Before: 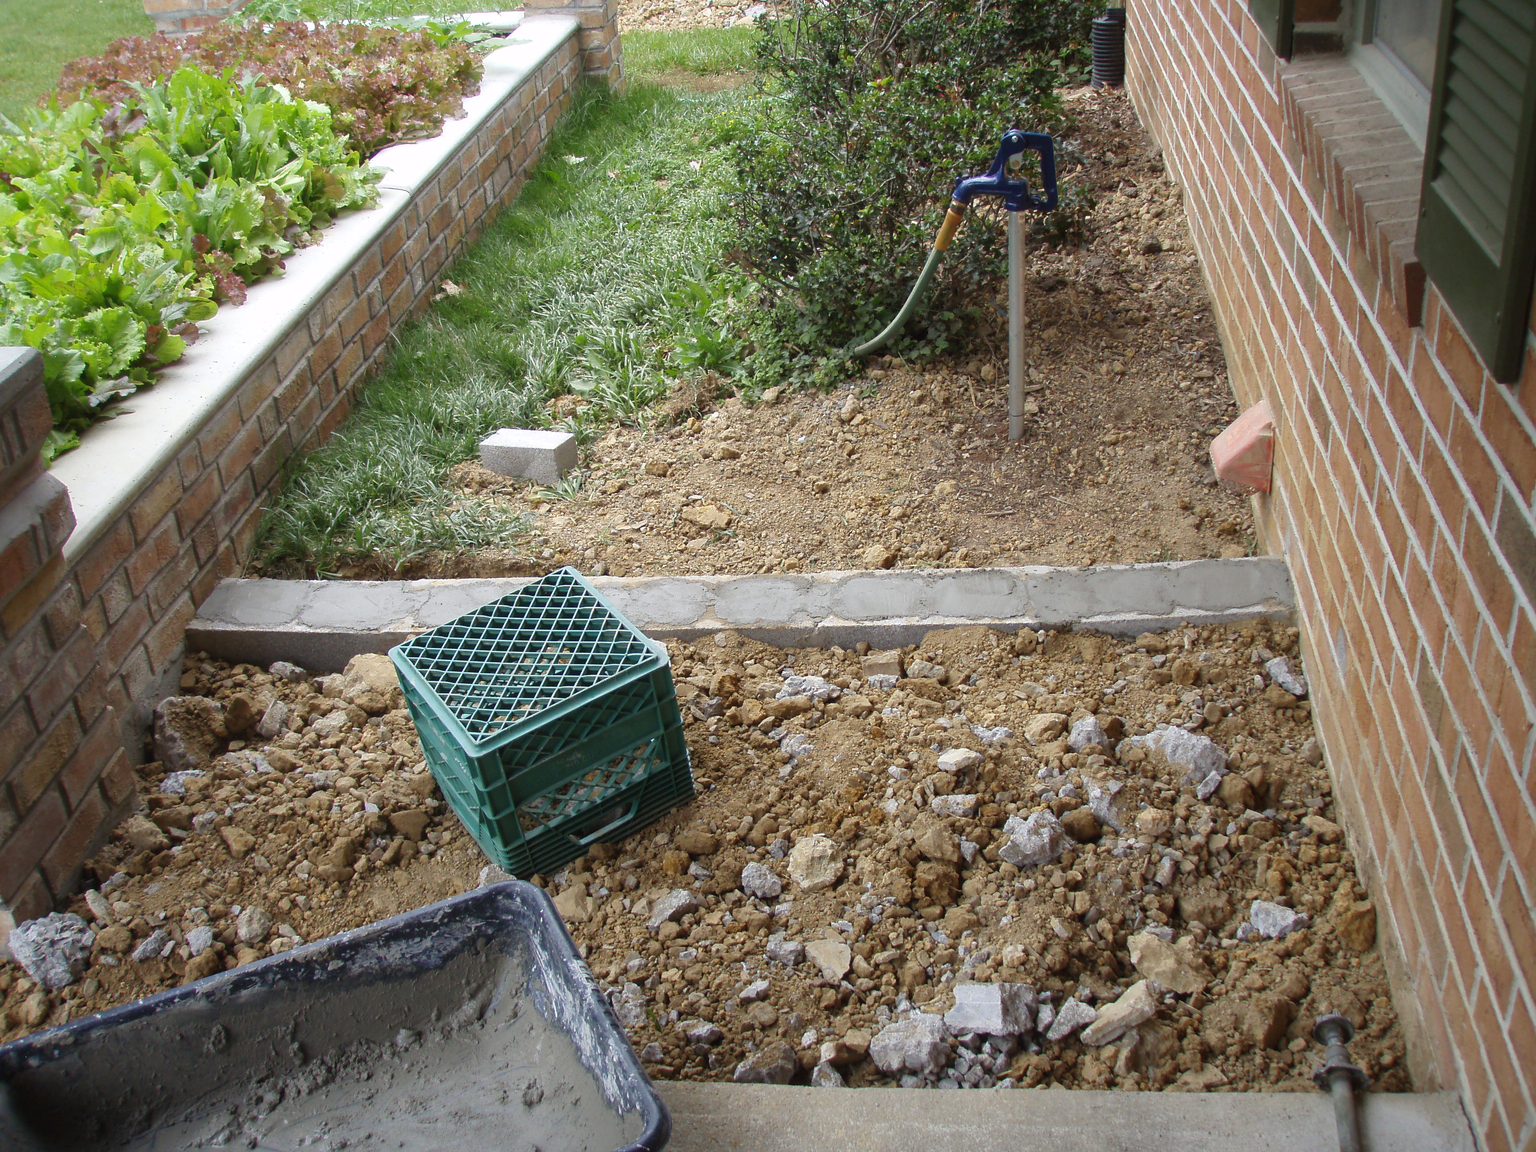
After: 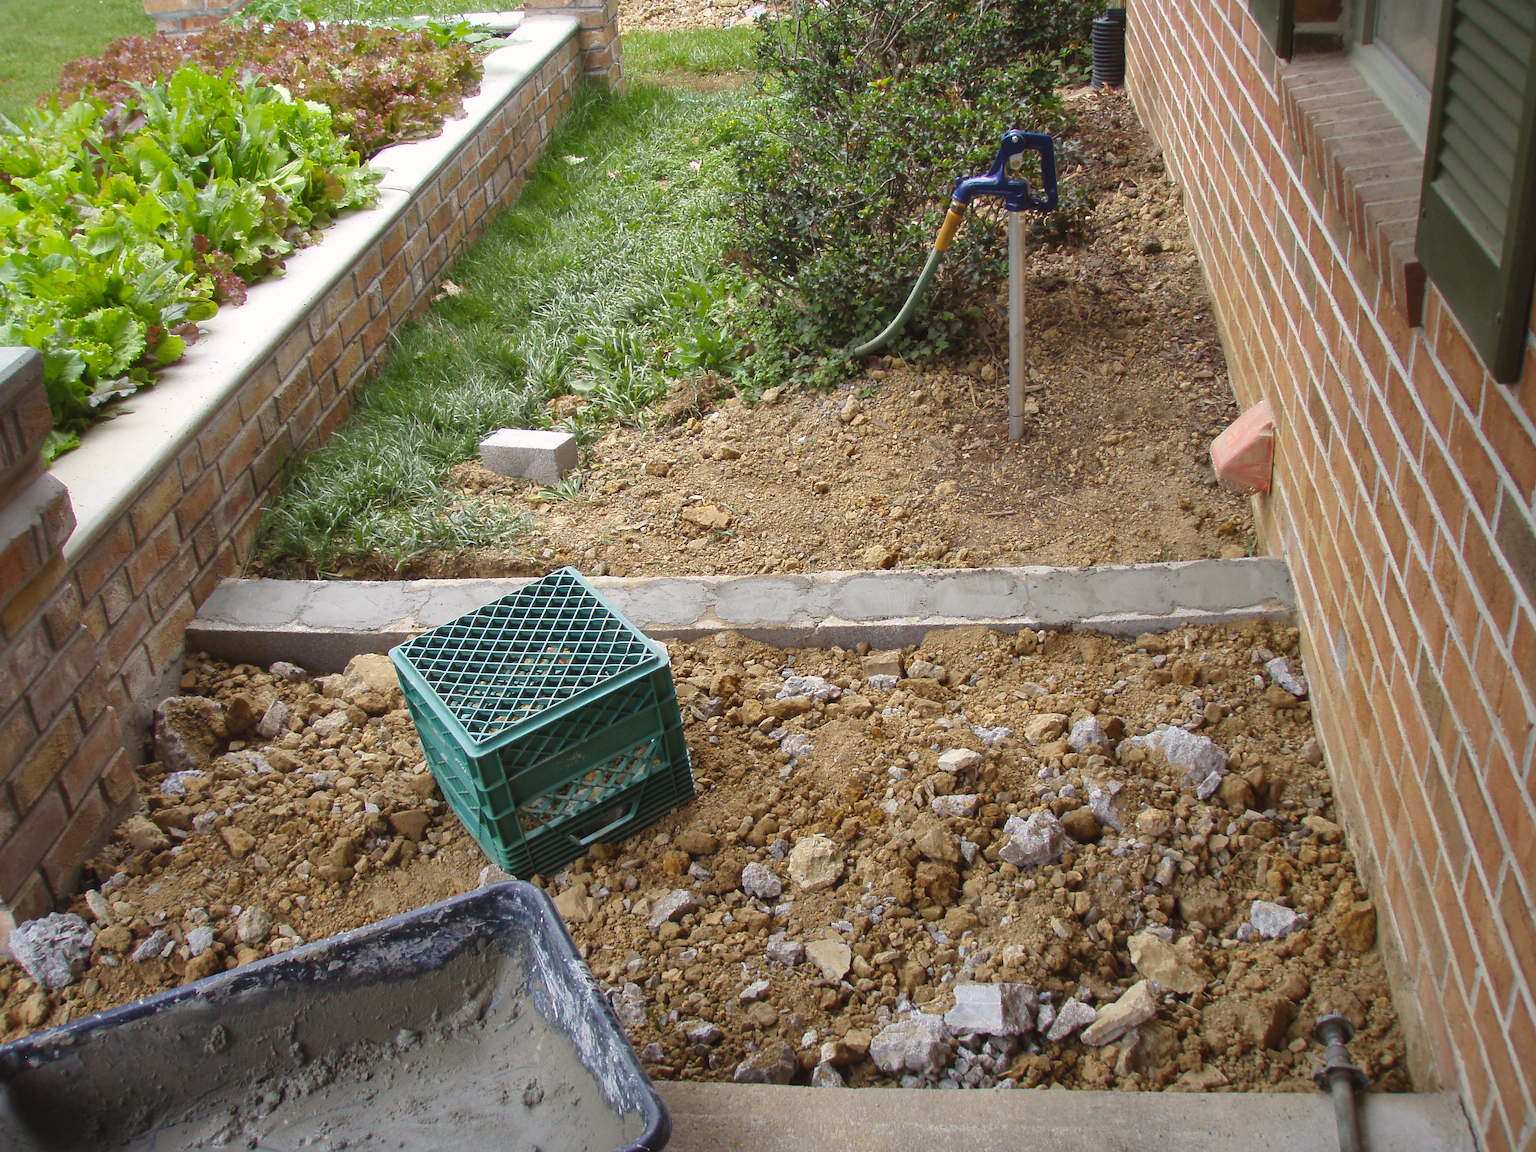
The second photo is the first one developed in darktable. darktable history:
shadows and highlights: radius 133.83, soften with gaussian
color balance rgb: shadows lift › chroma 2%, shadows lift › hue 50°, power › hue 60°, highlights gain › chroma 1%, highlights gain › hue 60°, global offset › luminance 0.25%, global vibrance 30%
